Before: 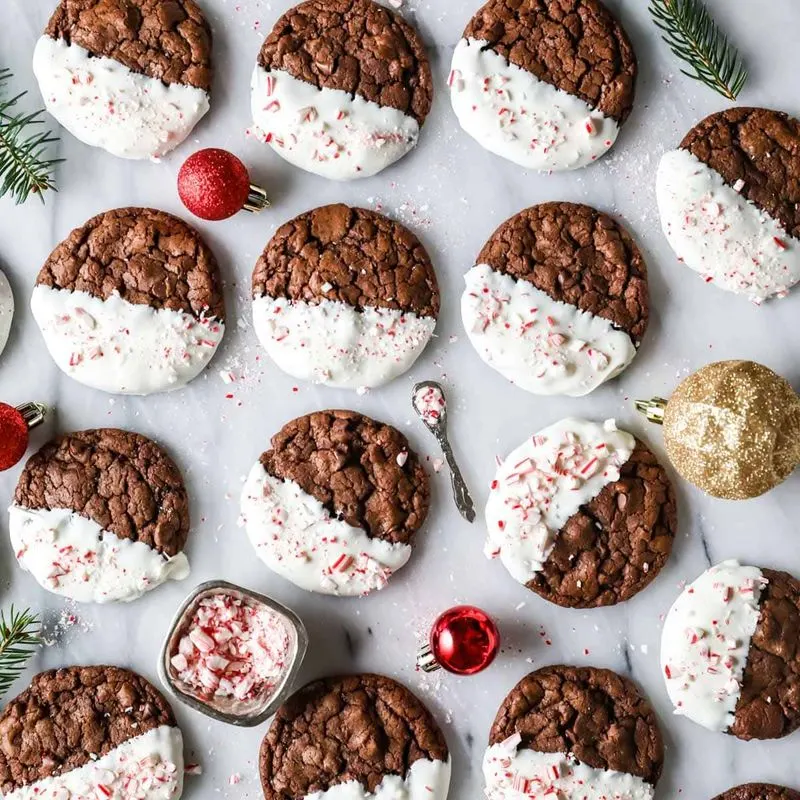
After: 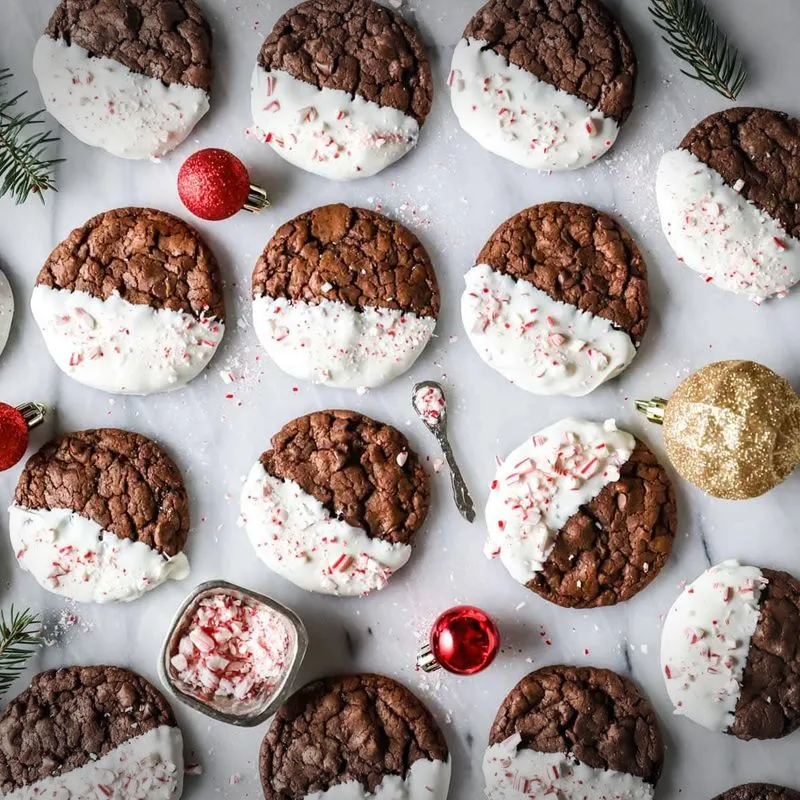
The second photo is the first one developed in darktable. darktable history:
vignetting: fall-off start 99.88%, width/height ratio 1.32
exposure: compensate highlight preservation false
